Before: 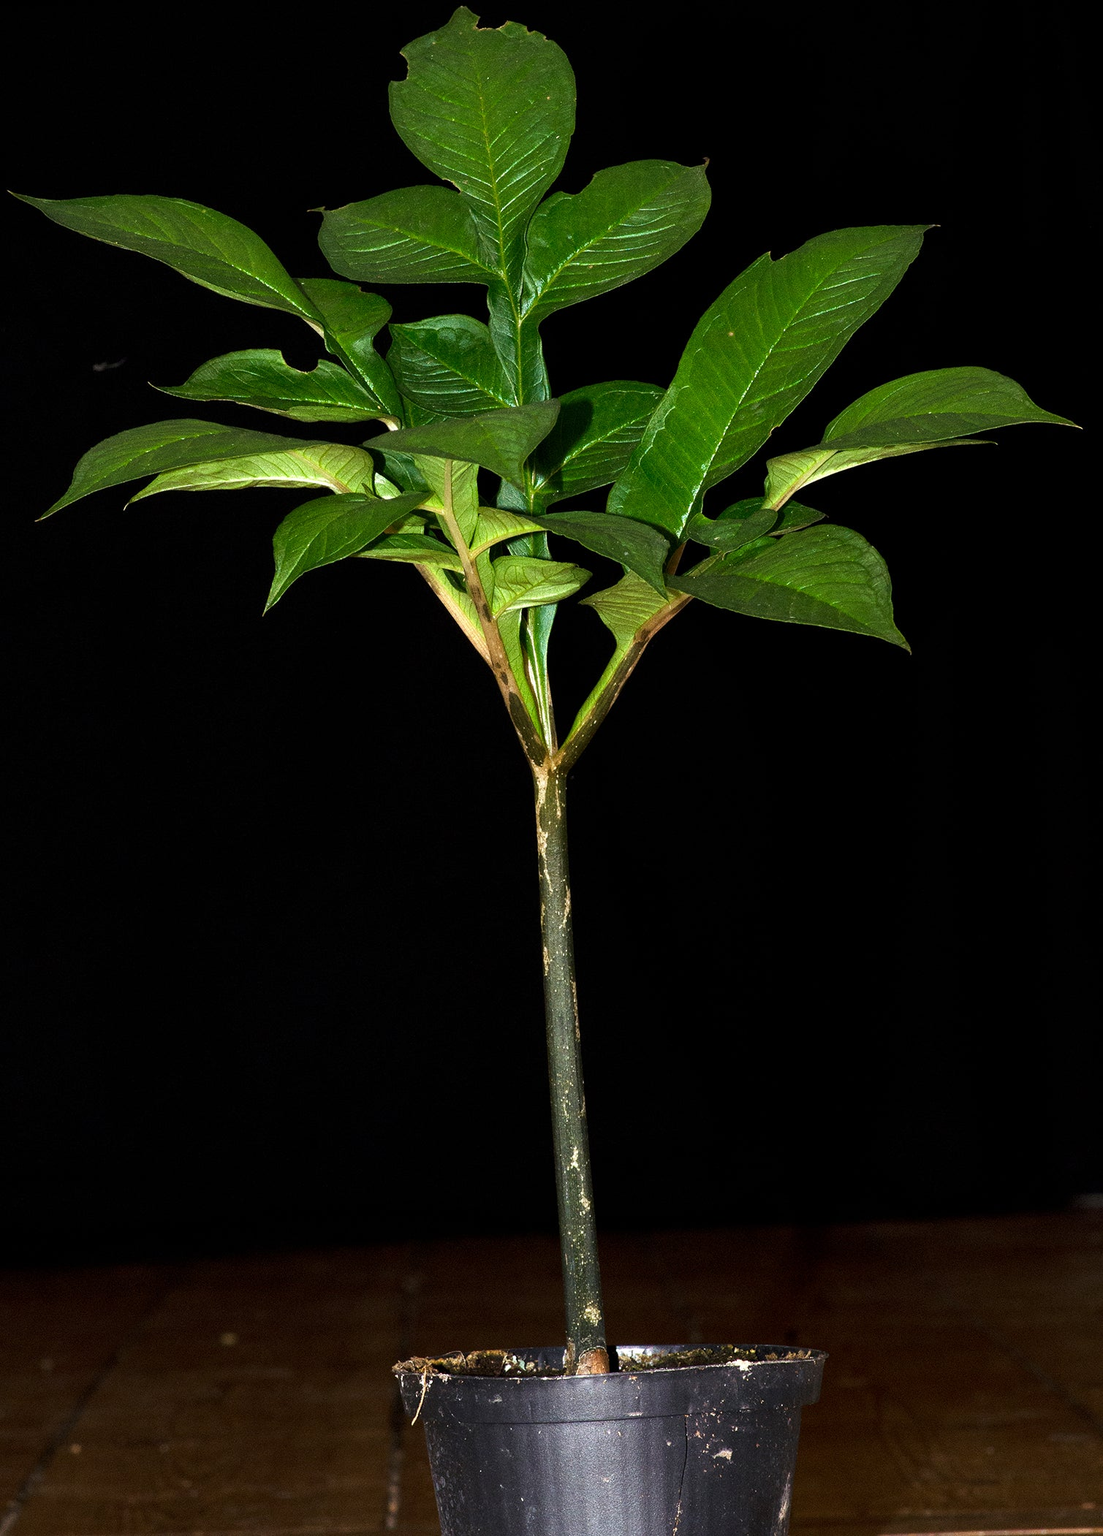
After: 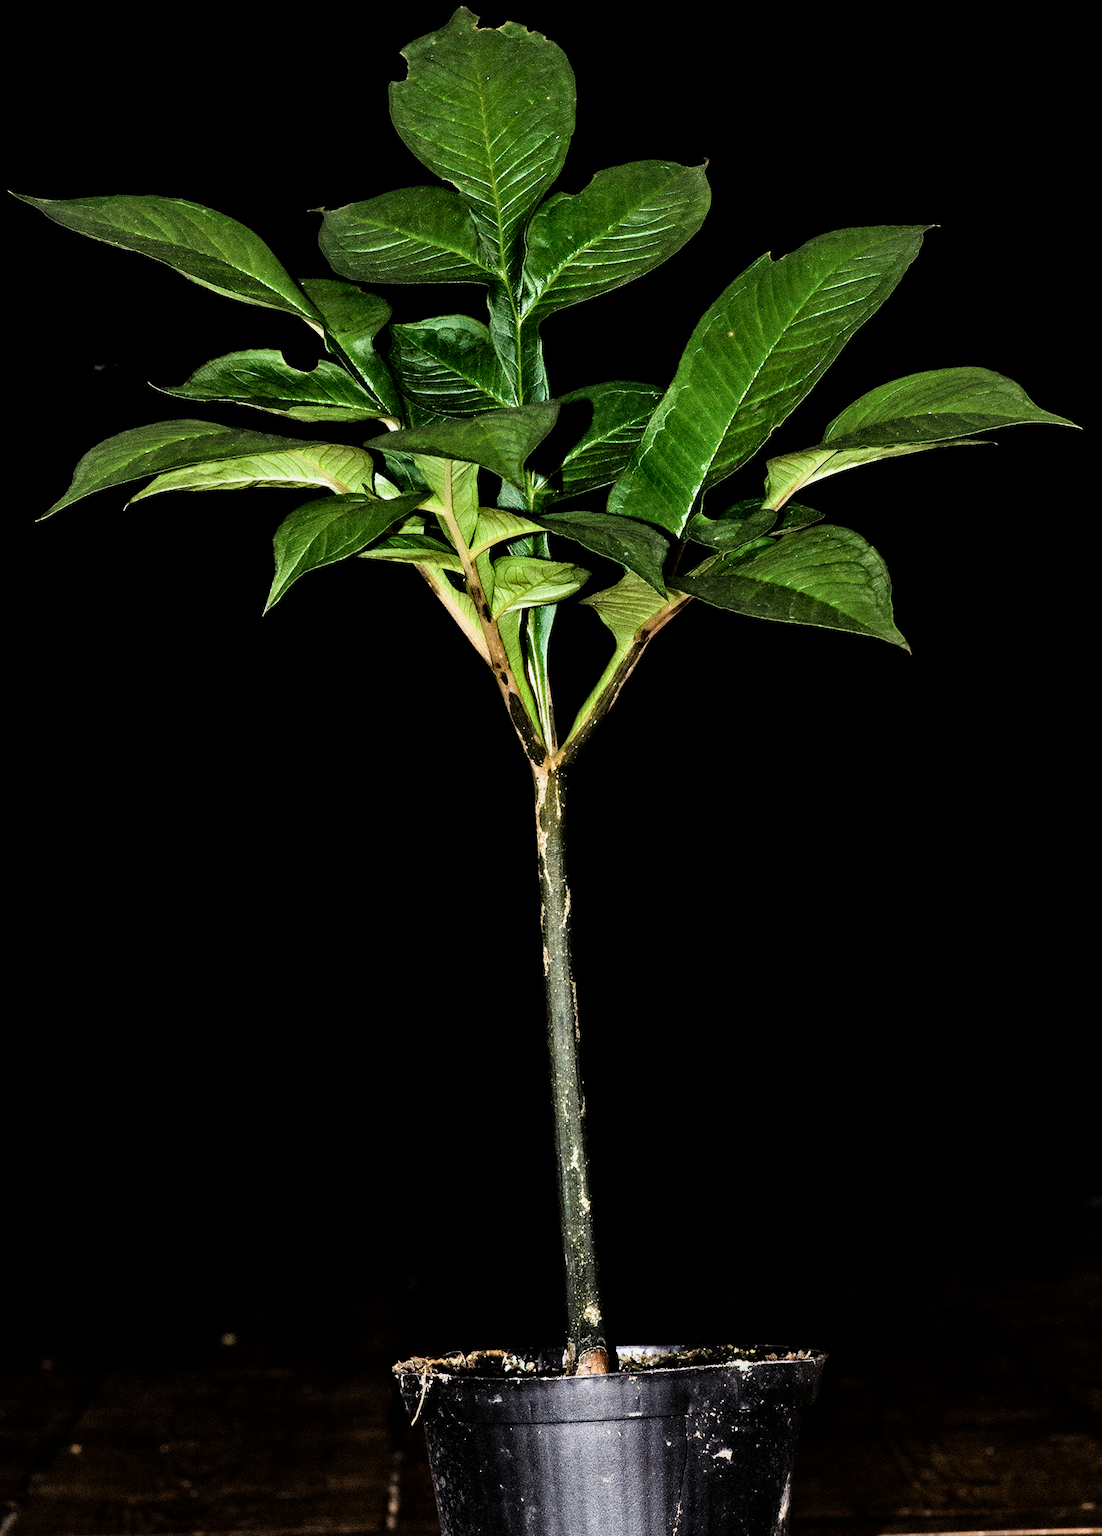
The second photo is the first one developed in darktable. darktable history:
filmic rgb: black relative exposure -5 EV, hardness 2.88, contrast 1.3, highlights saturation mix -30%
contrast equalizer: y [[0.511, 0.558, 0.631, 0.632, 0.559, 0.512], [0.5 ×6], [0.507, 0.559, 0.627, 0.644, 0.647, 0.647], [0 ×6], [0 ×6]]
